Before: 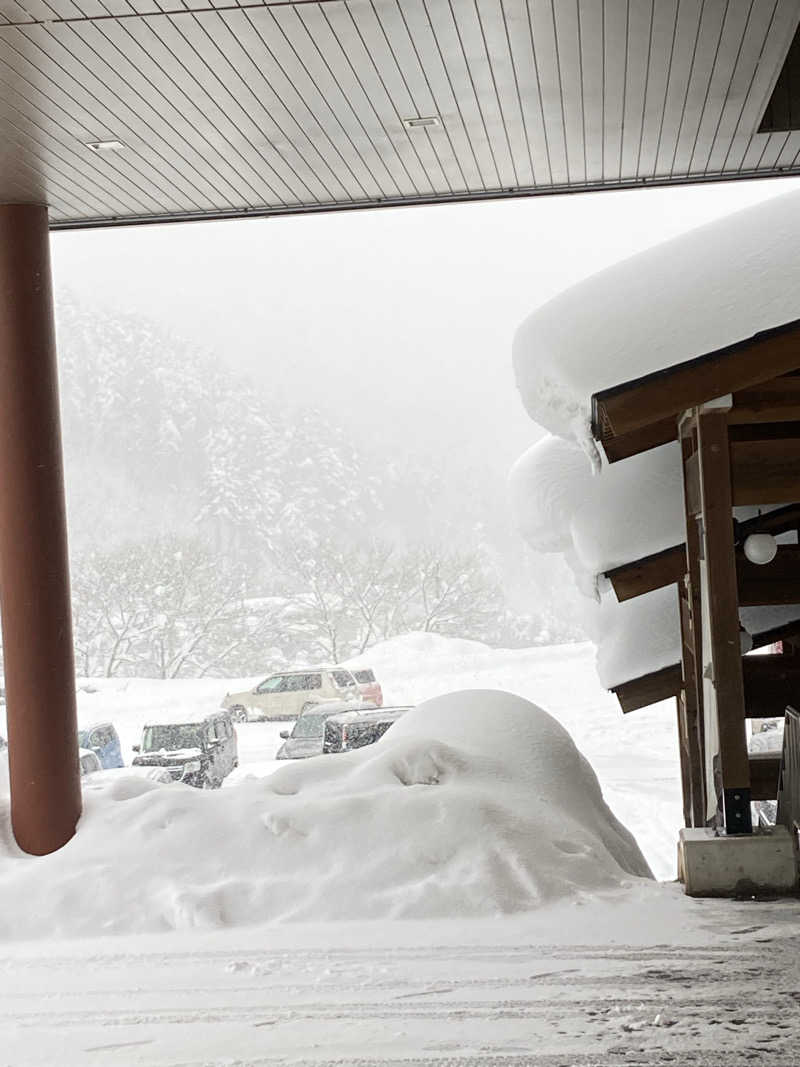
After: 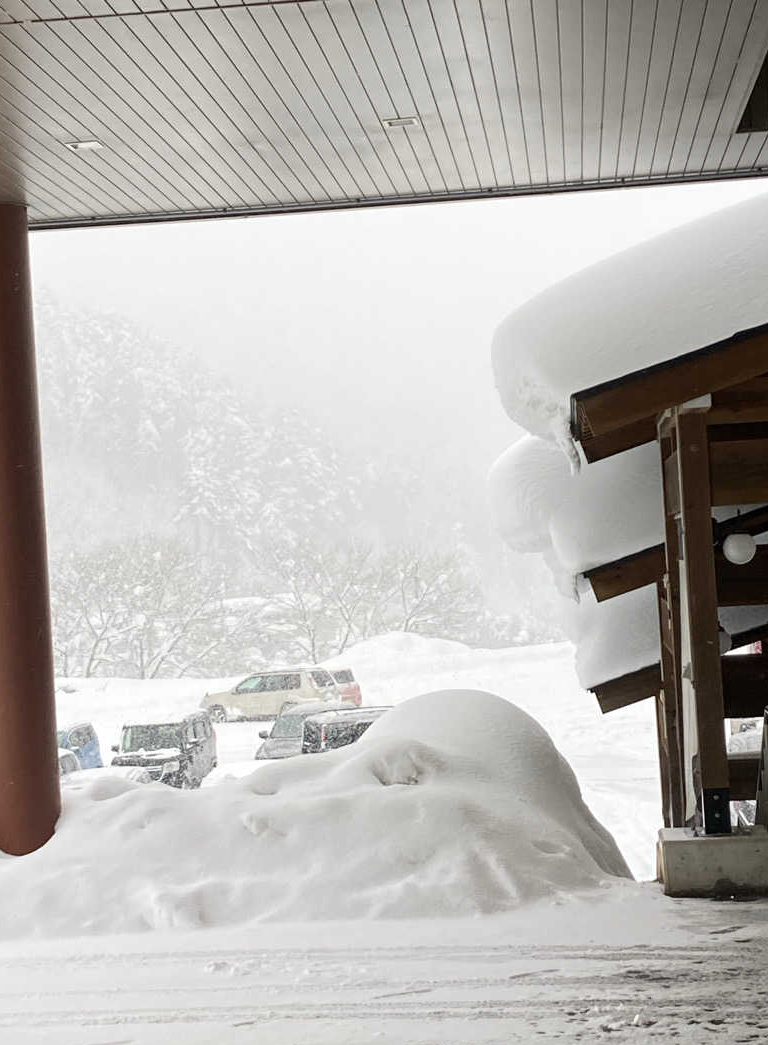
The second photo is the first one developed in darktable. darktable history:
crop and rotate: left 2.738%, right 1.237%, bottom 2.019%
